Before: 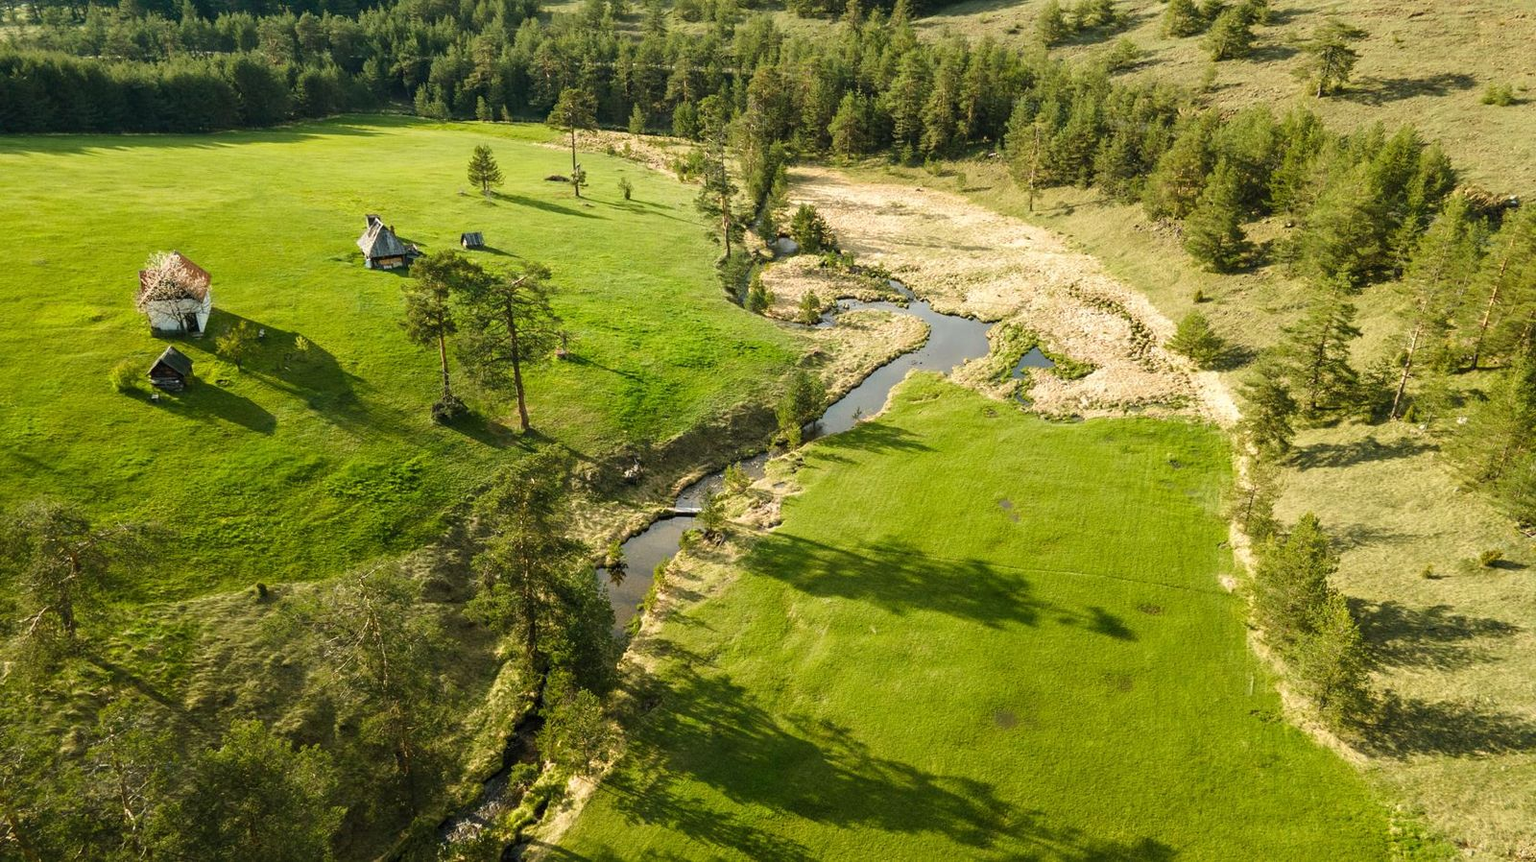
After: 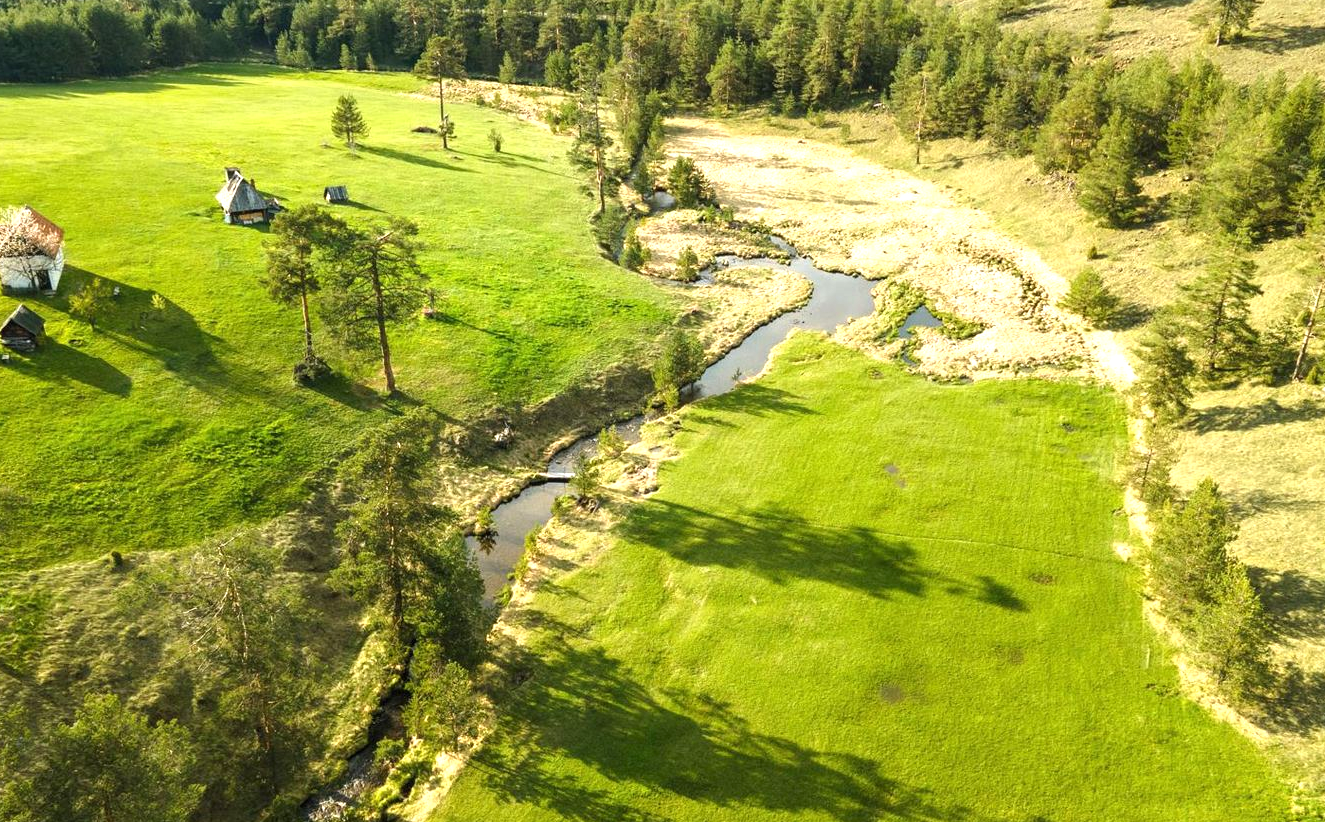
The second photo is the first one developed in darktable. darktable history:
crop: left 9.807%, top 6.259%, right 7.334%, bottom 2.177%
exposure: black level correction 0, exposure 0.7 EV, compensate exposure bias true, compensate highlight preservation false
